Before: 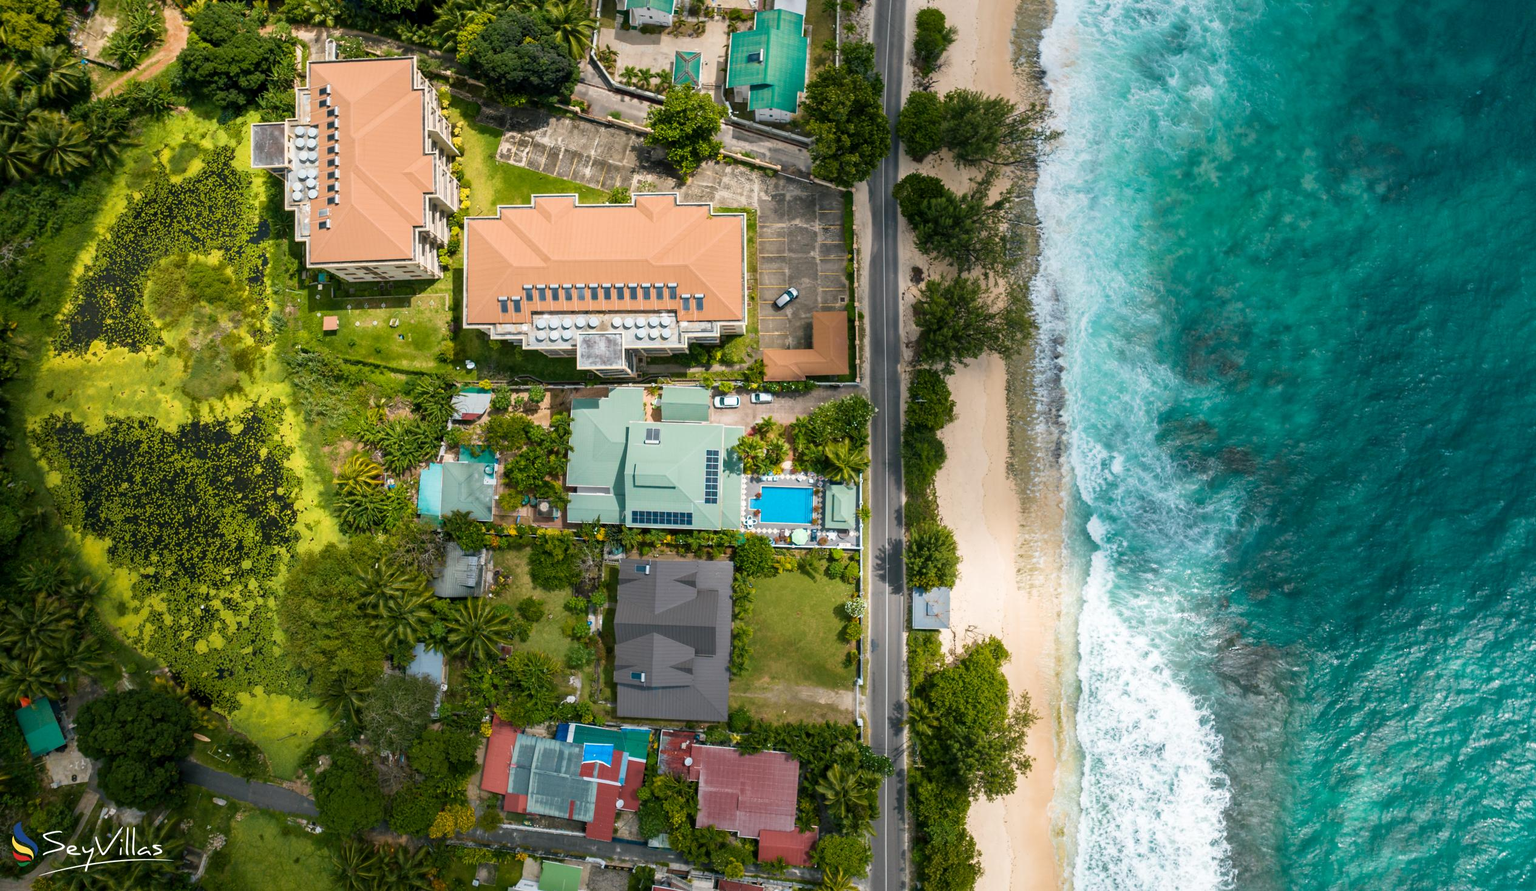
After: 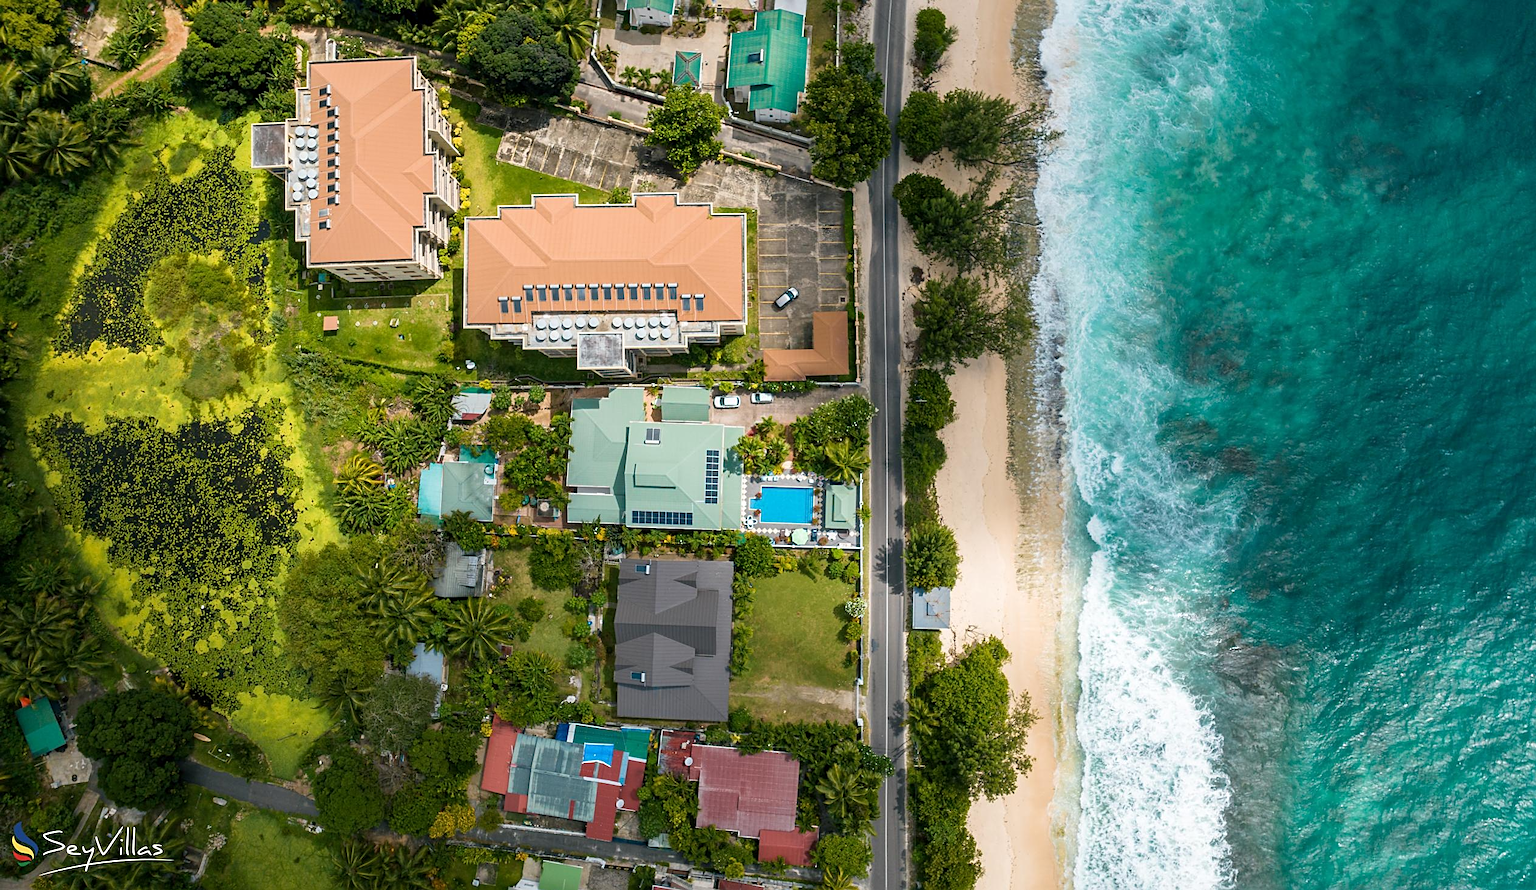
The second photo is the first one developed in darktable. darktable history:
sharpen: on, module defaults
crop: bottom 0.067%
